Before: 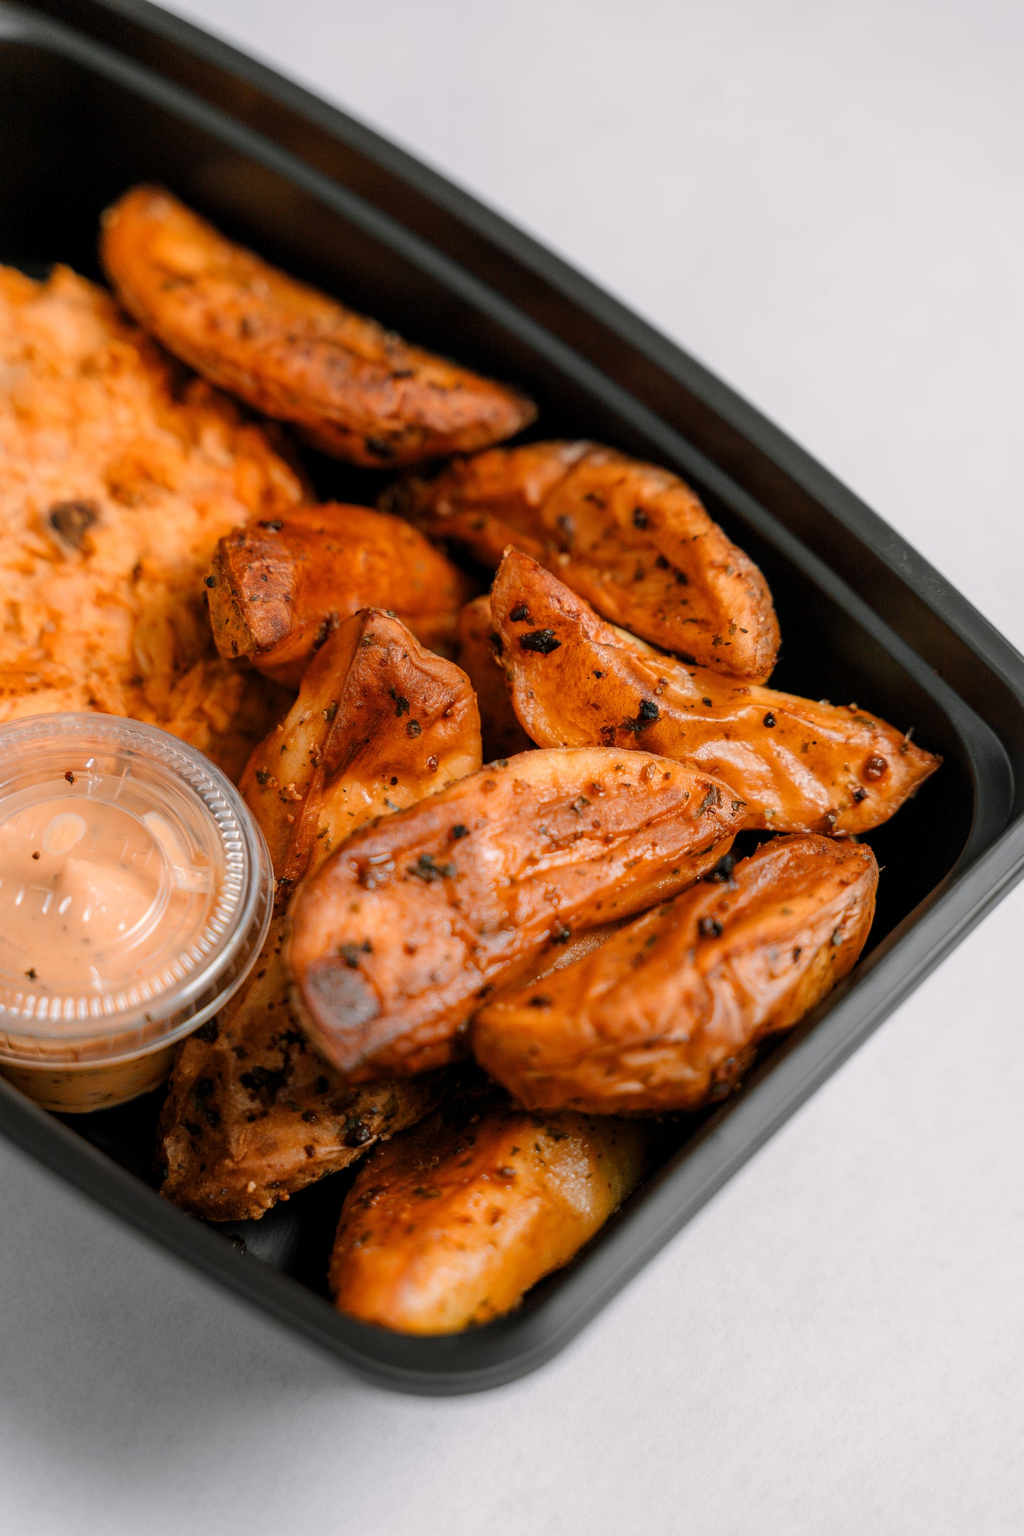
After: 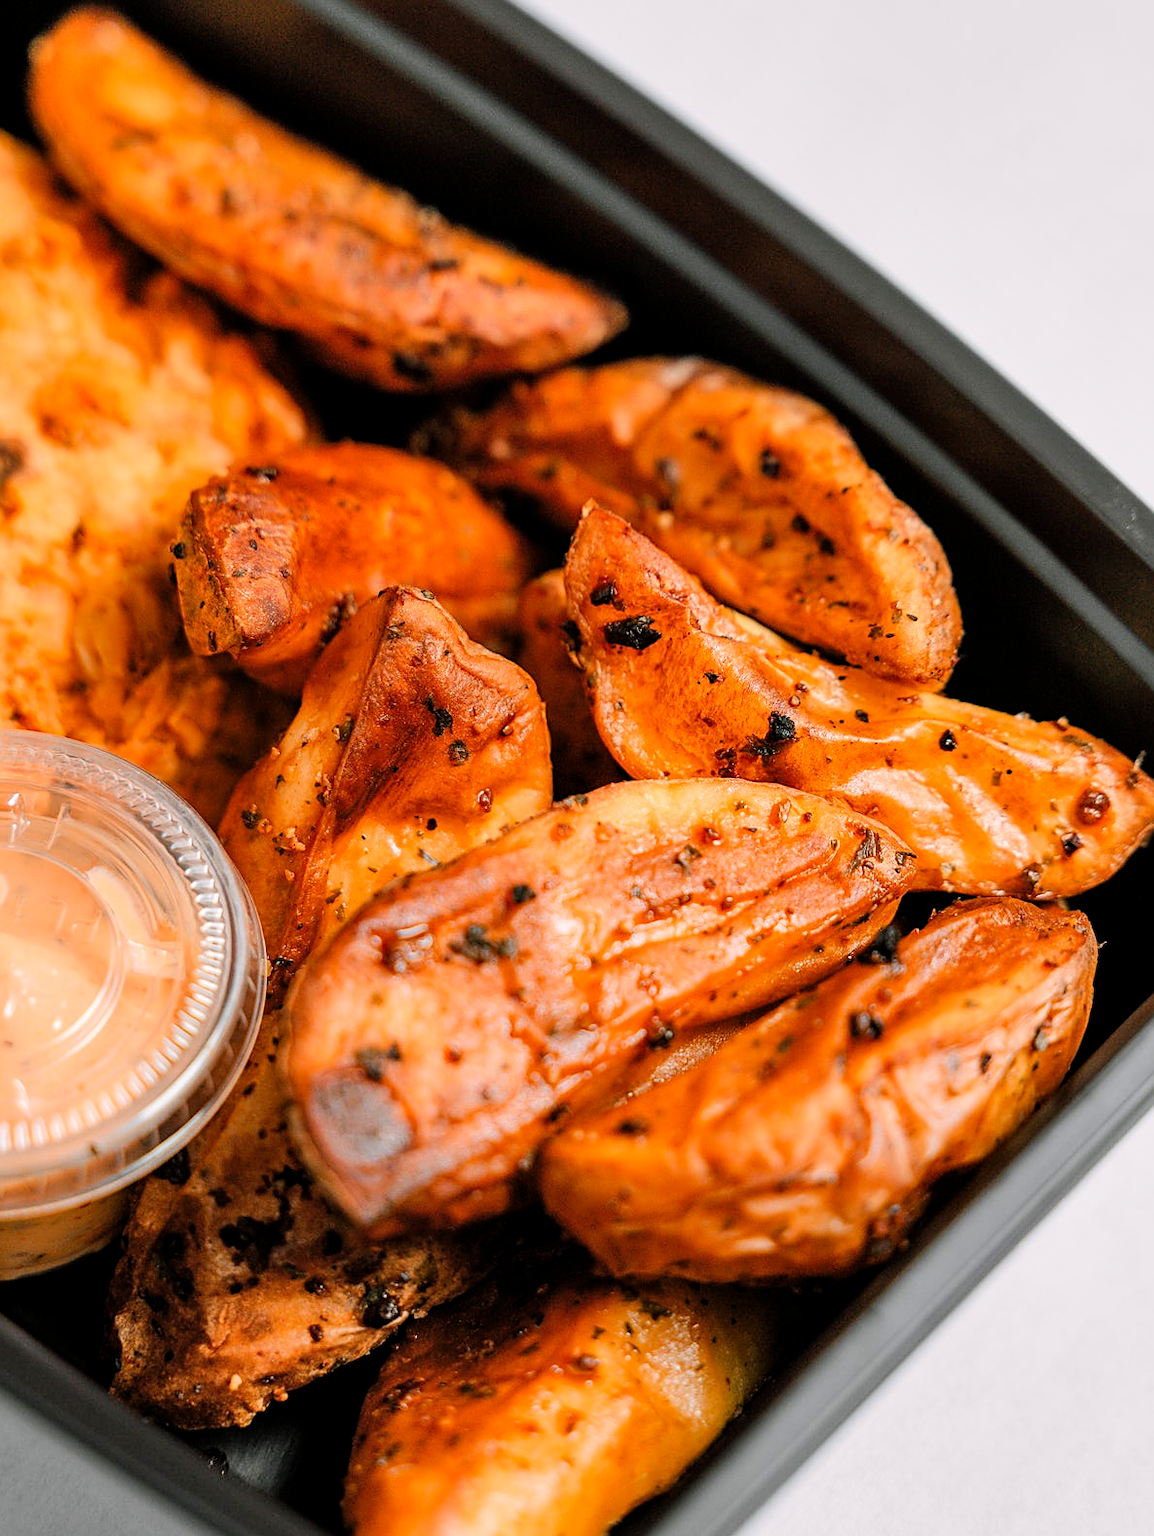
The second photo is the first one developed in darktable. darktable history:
sharpen: on, module defaults
base curve: preserve colors none
tone curve: curves: ch0 [(0, 0) (0.004, 0.001) (0.133, 0.151) (0.325, 0.399) (0.475, 0.579) (0.832, 0.902) (1, 1)], color space Lab, linked channels, preserve colors none
crop: left 7.856%, top 11.836%, right 10.12%, bottom 15.387%
shadows and highlights: shadows 49, highlights -41, soften with gaussian
tone equalizer: on, module defaults
